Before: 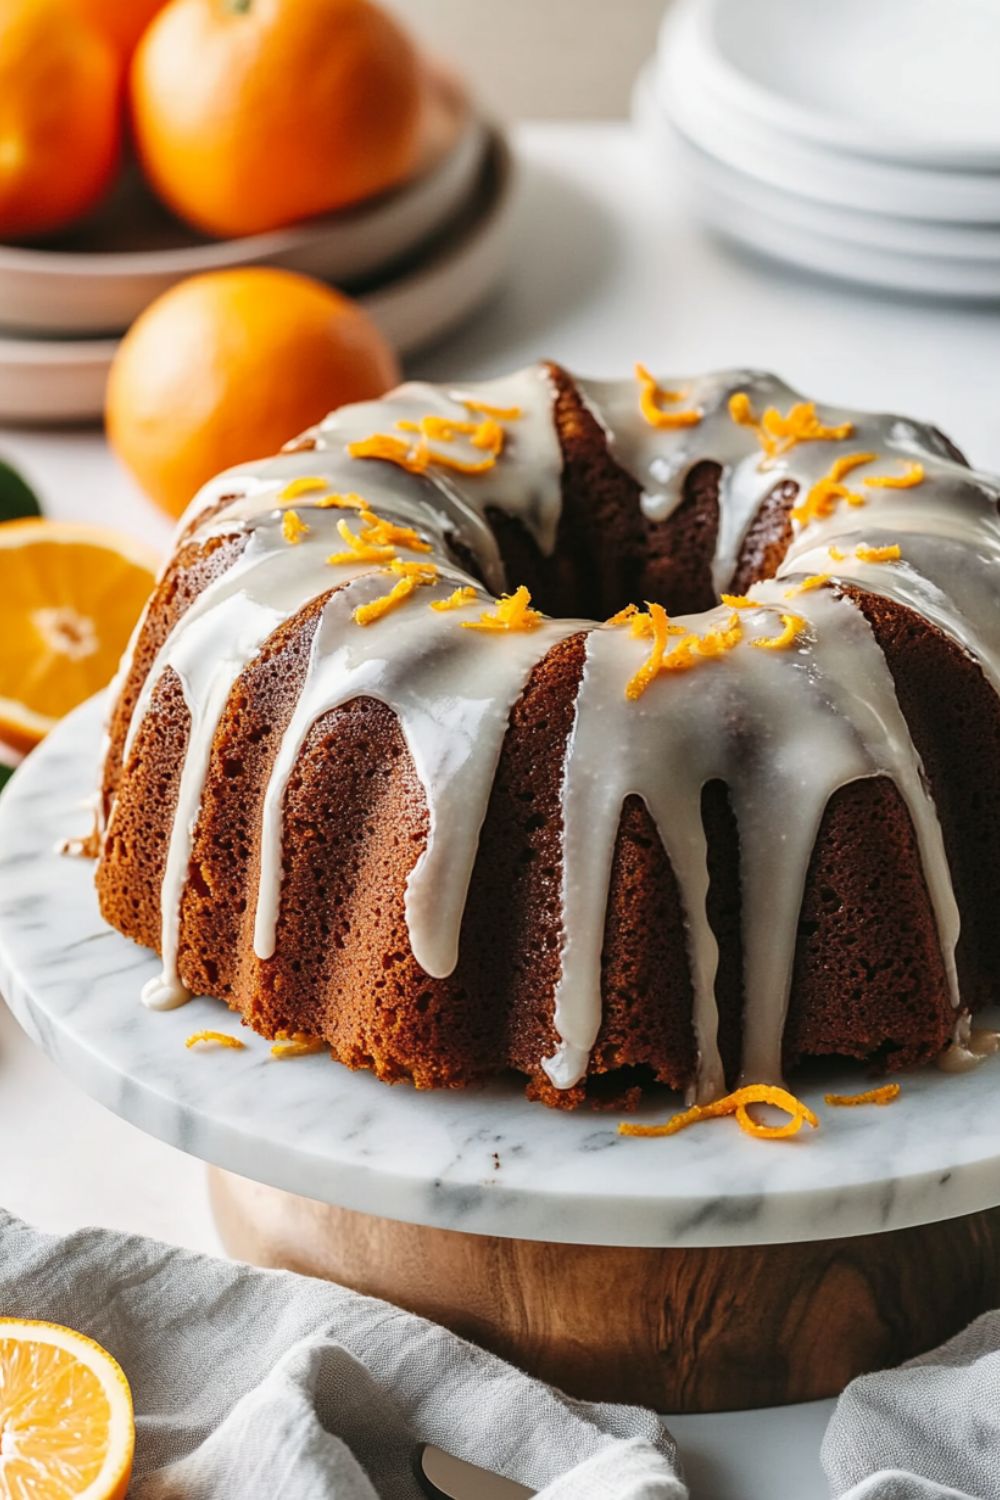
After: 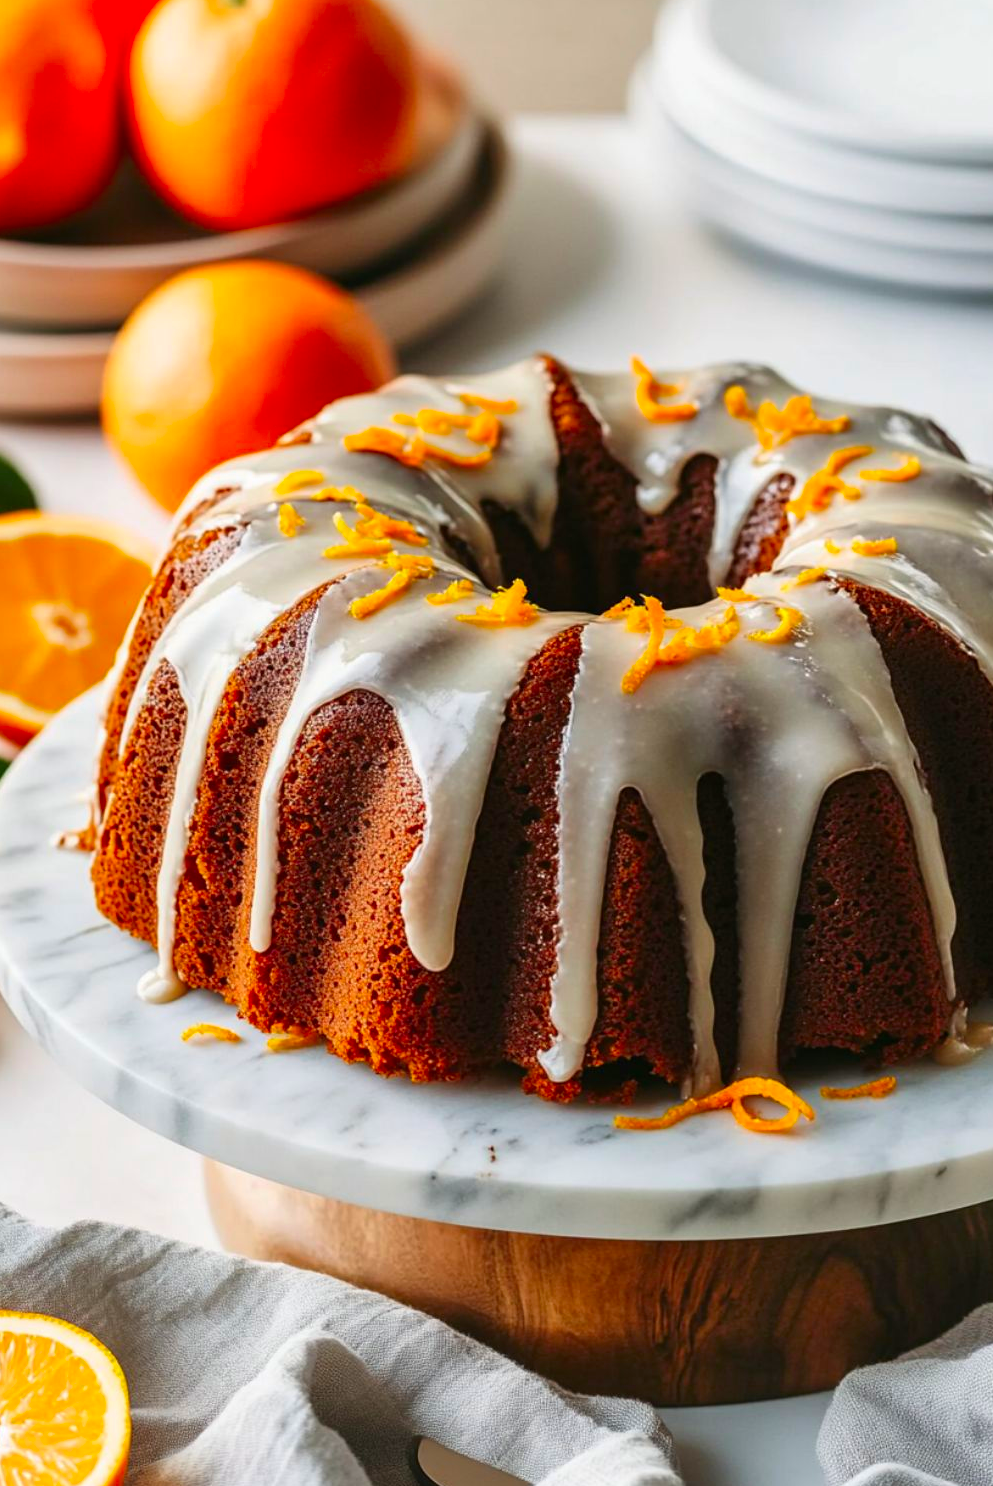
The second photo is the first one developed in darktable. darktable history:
crop: left 0.434%, top 0.485%, right 0.244%, bottom 0.386%
contrast brightness saturation: saturation 0.5
